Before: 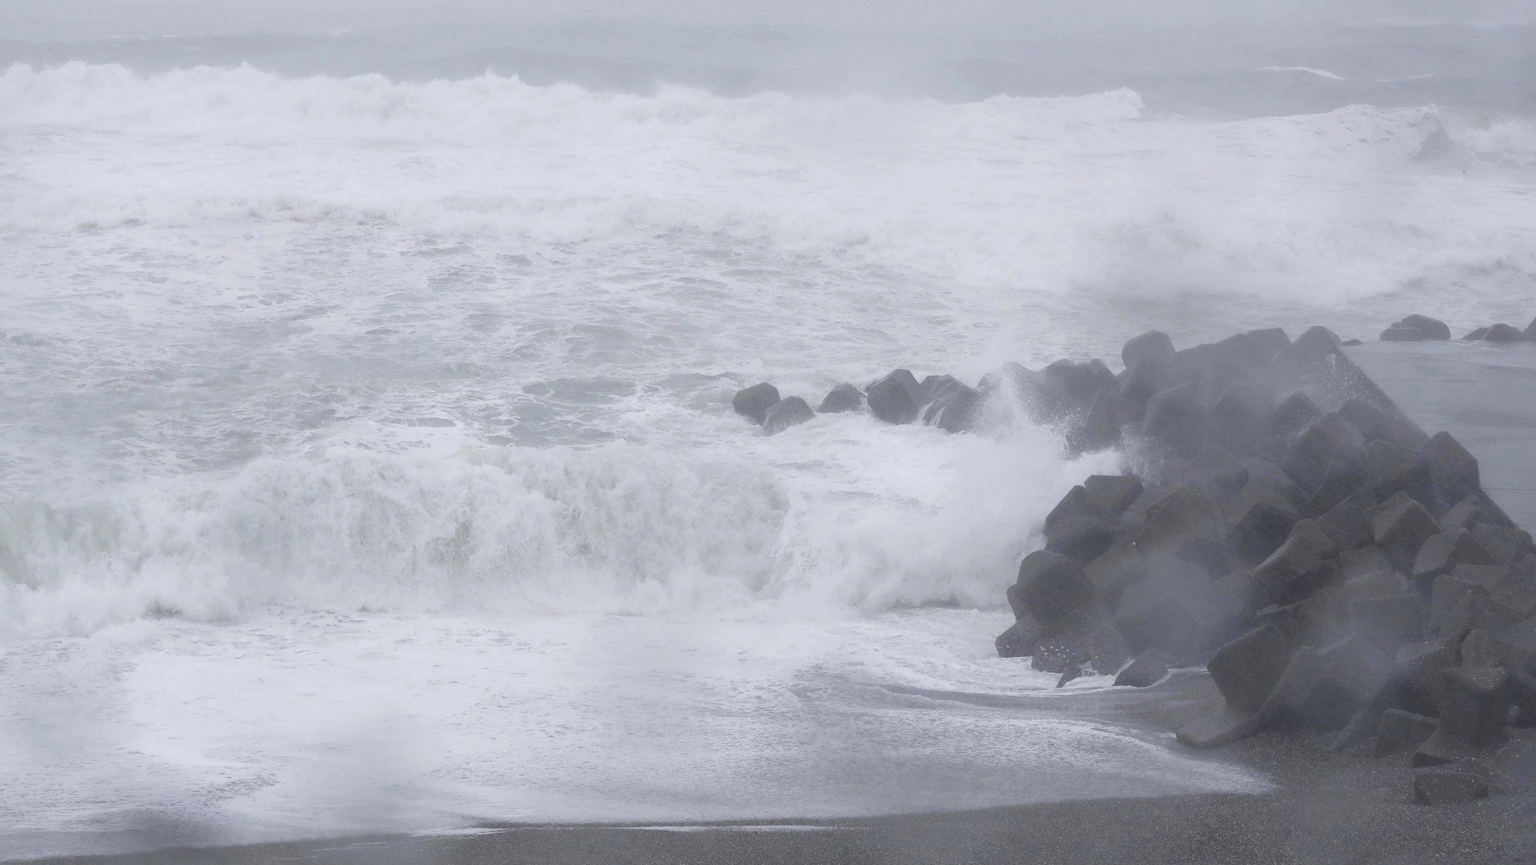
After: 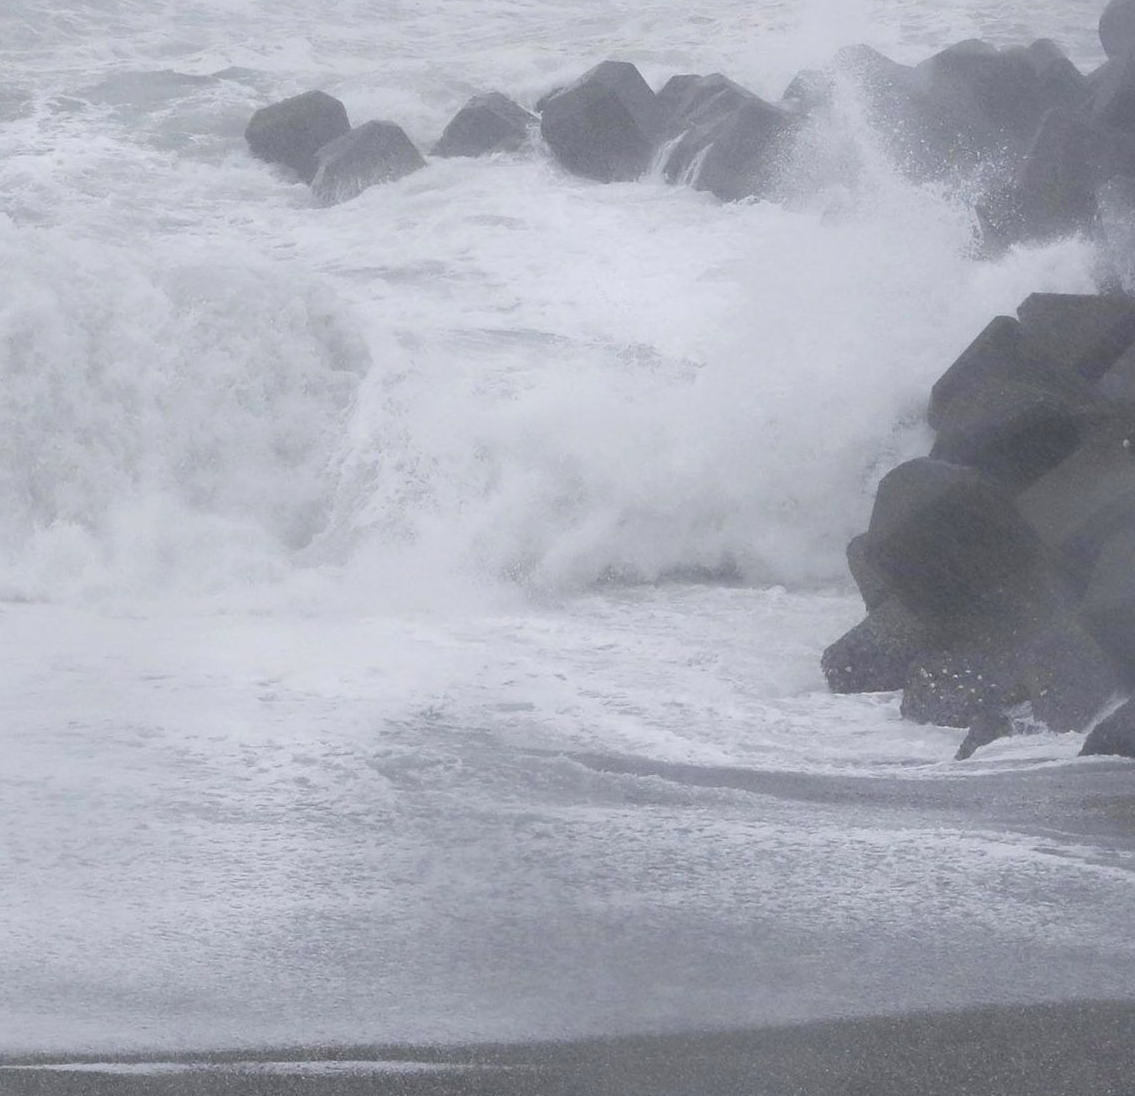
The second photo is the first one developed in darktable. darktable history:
crop: left 40.423%, top 39.485%, right 25.866%, bottom 2.675%
